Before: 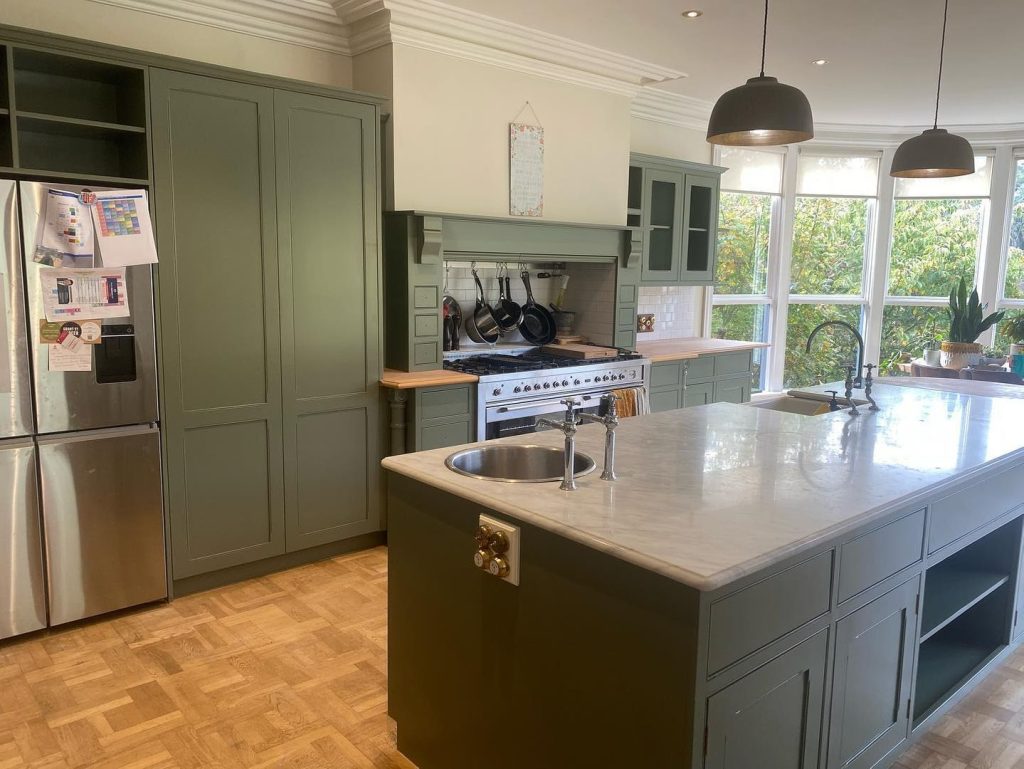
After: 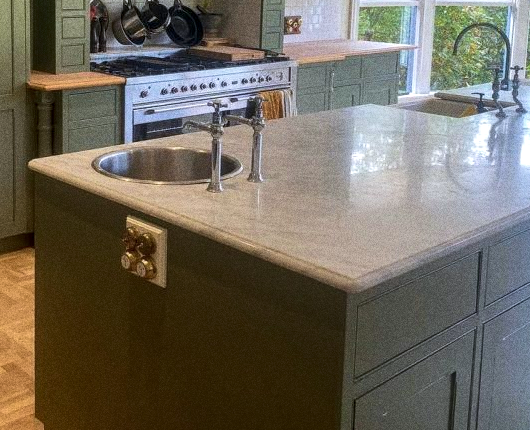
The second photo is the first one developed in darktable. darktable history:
crop: left 34.479%, top 38.822%, right 13.718%, bottom 5.172%
grain: coarseness 11.82 ISO, strength 36.67%, mid-tones bias 74.17%
local contrast: on, module defaults
velvia: on, module defaults
white balance: red 0.983, blue 1.036
